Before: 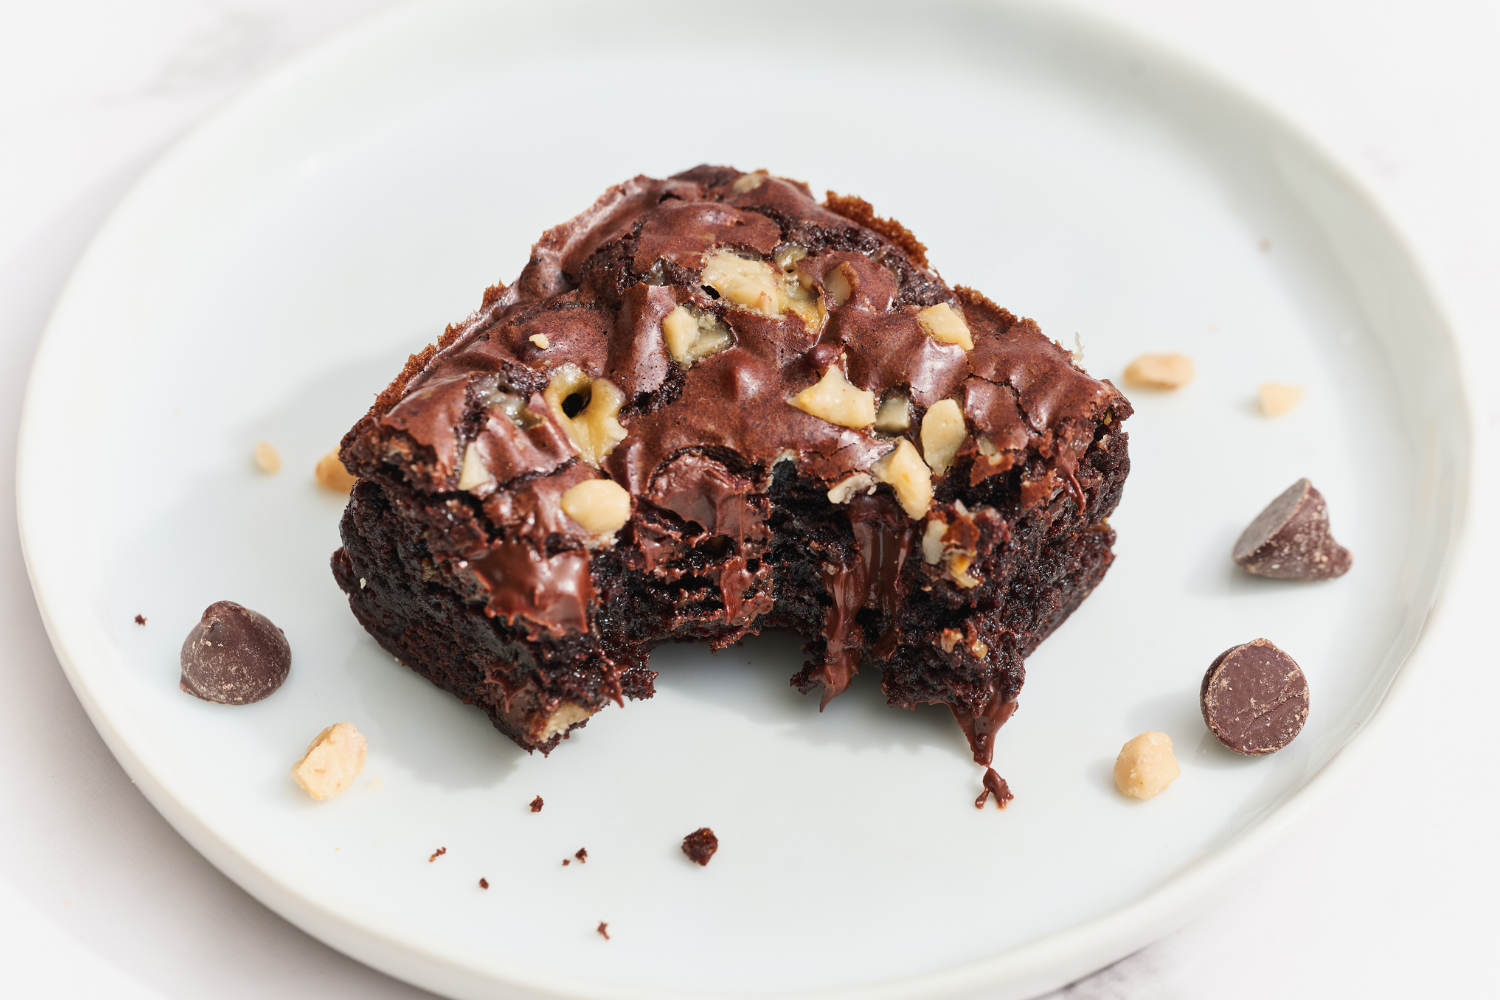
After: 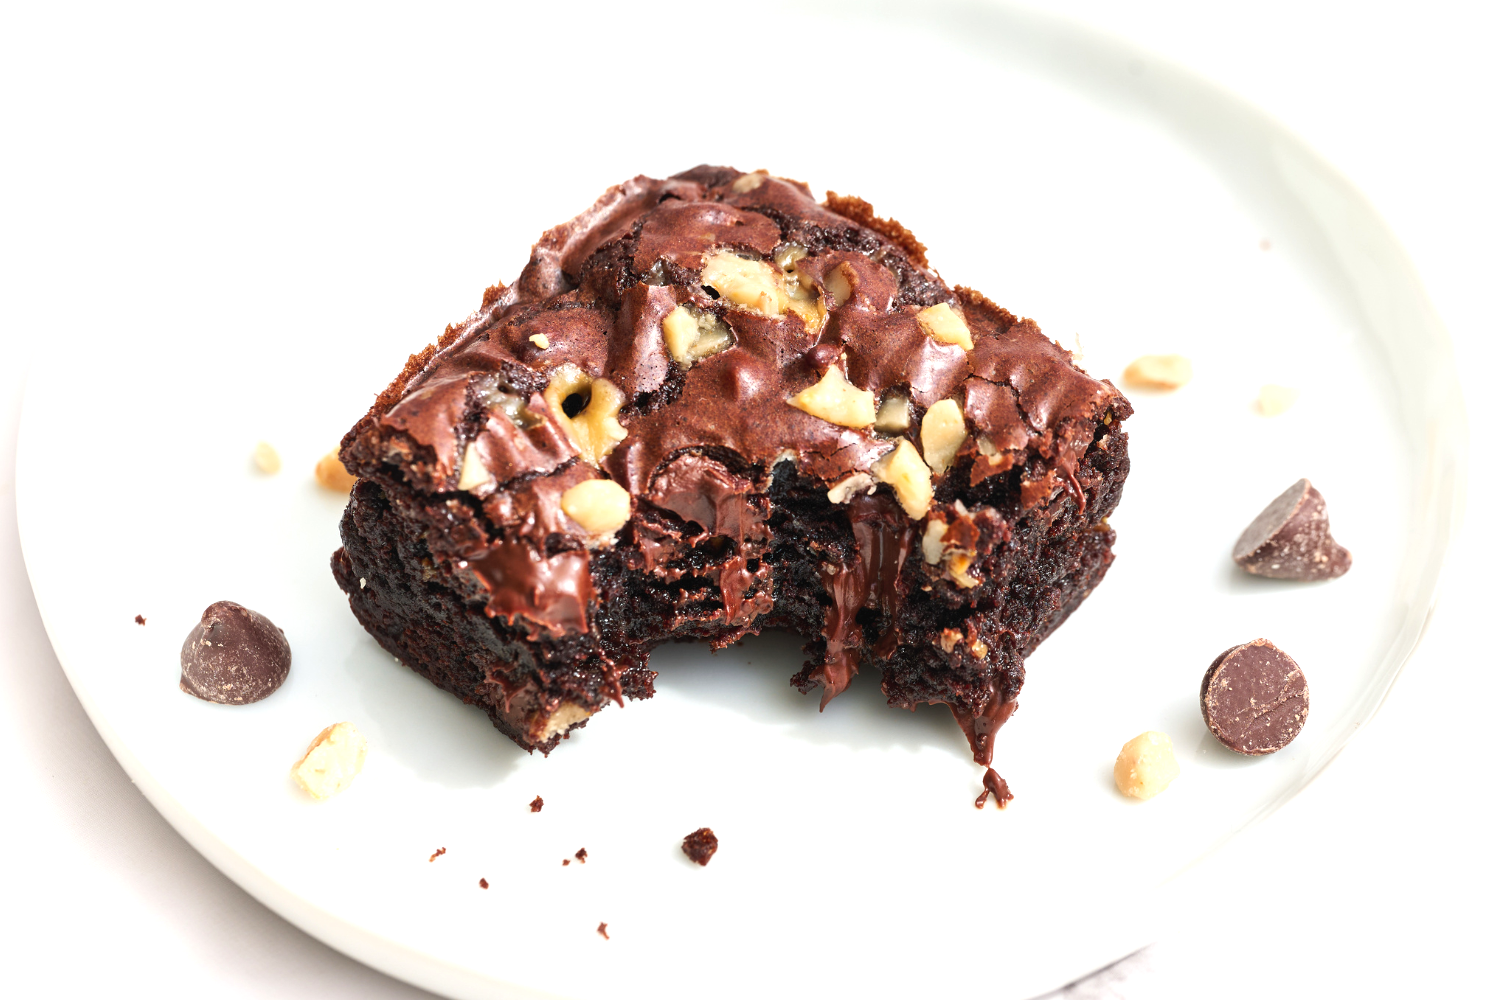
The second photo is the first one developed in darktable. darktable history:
levels: white 99.88%, levels [0, 0.43, 0.859]
